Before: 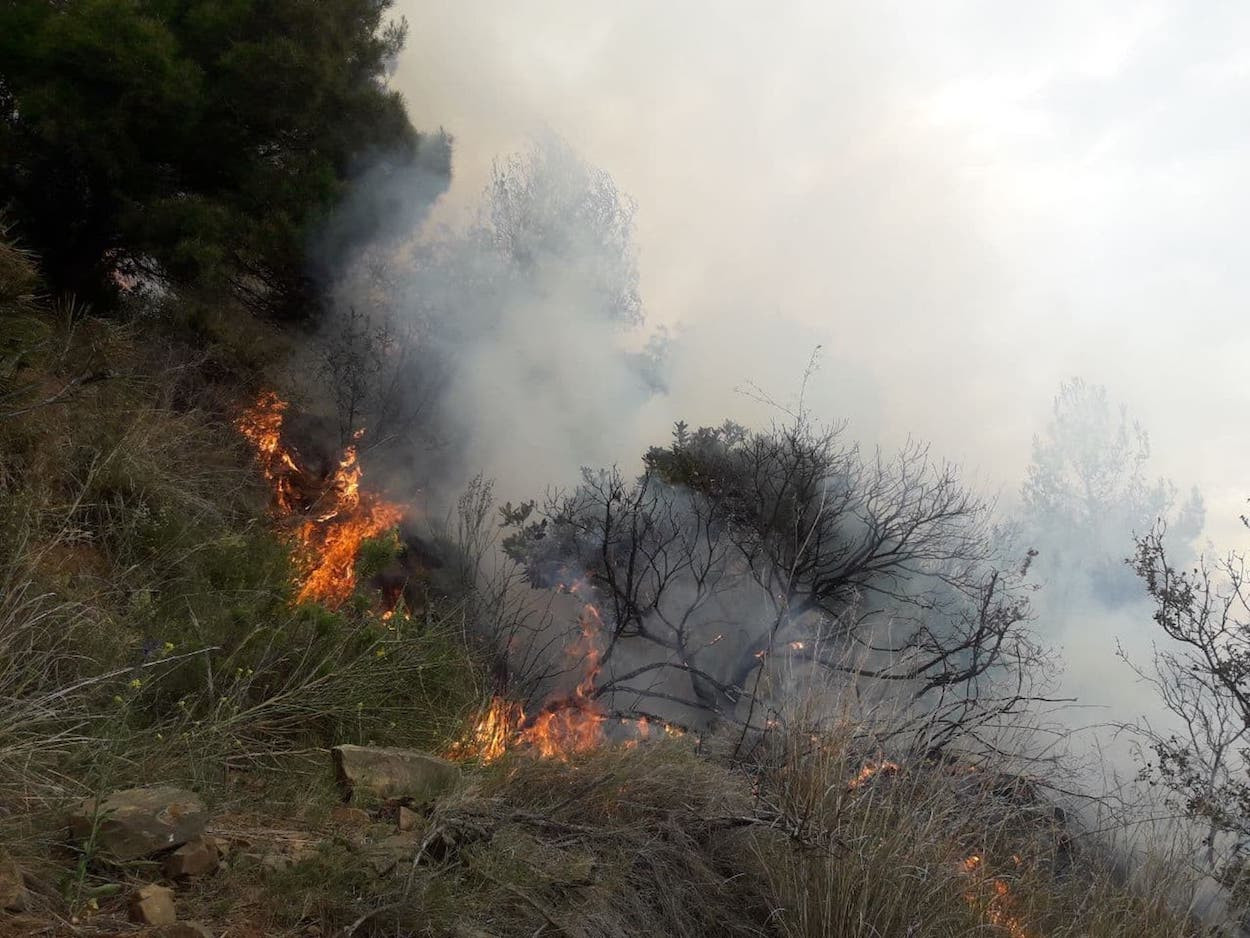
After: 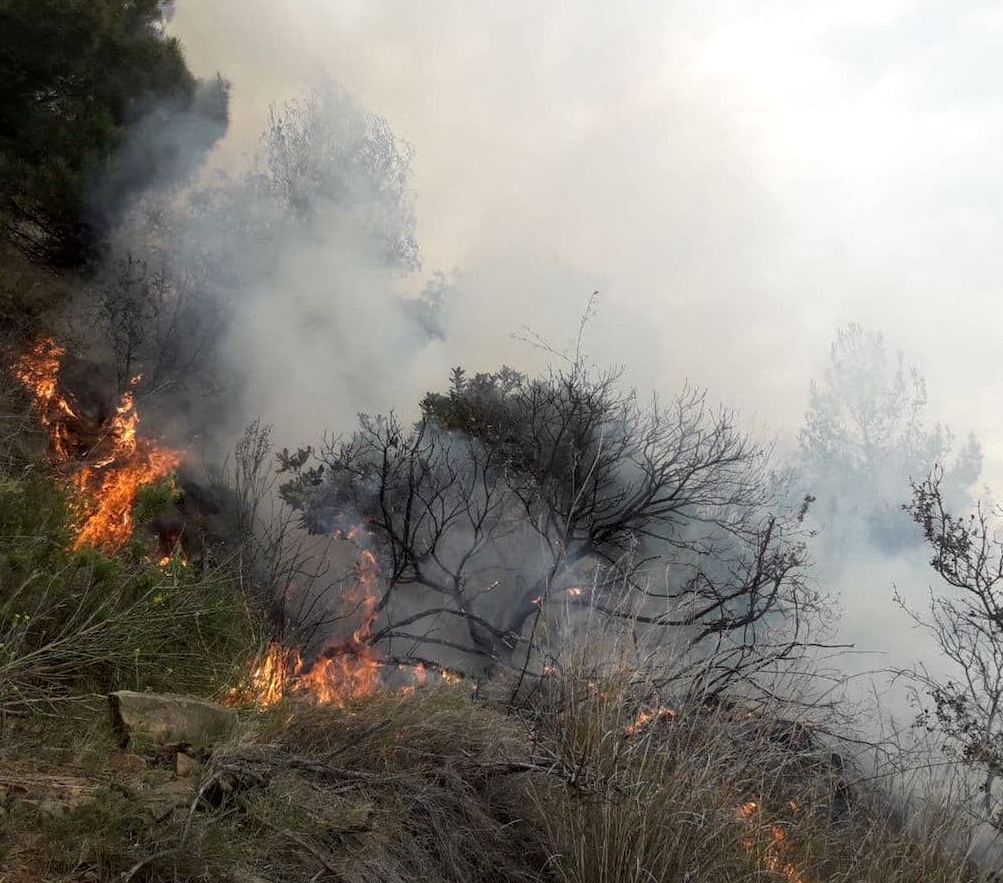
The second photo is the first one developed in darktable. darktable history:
local contrast: on, module defaults
crop and rotate: left 17.959%, top 5.771%, right 1.742%
